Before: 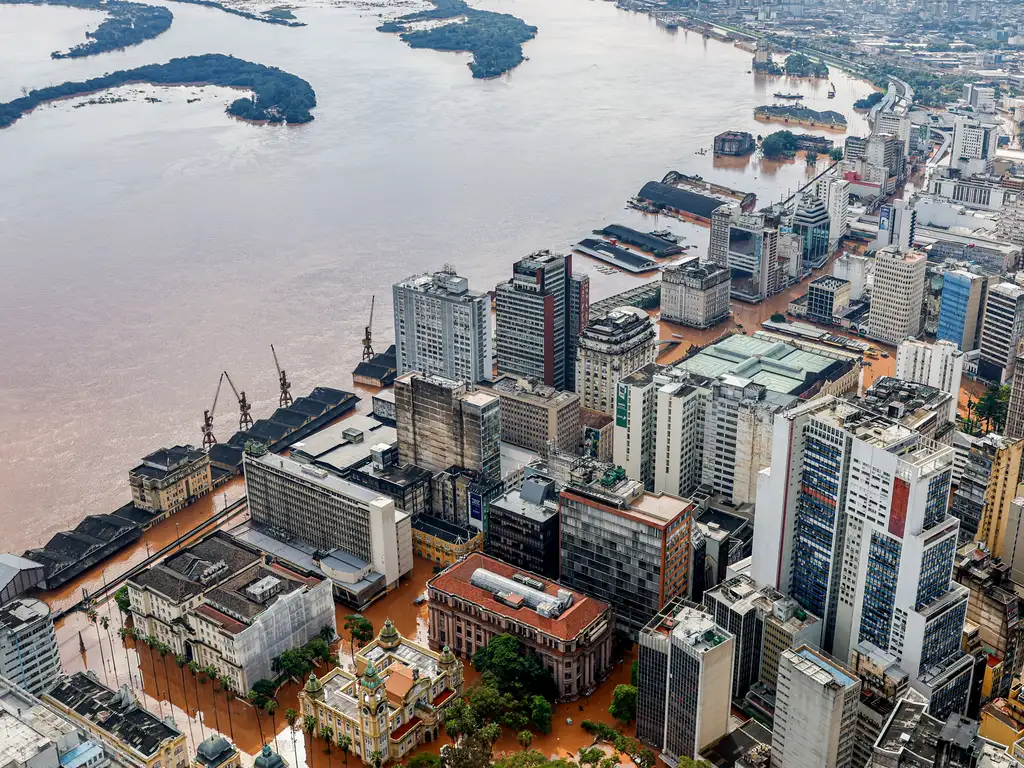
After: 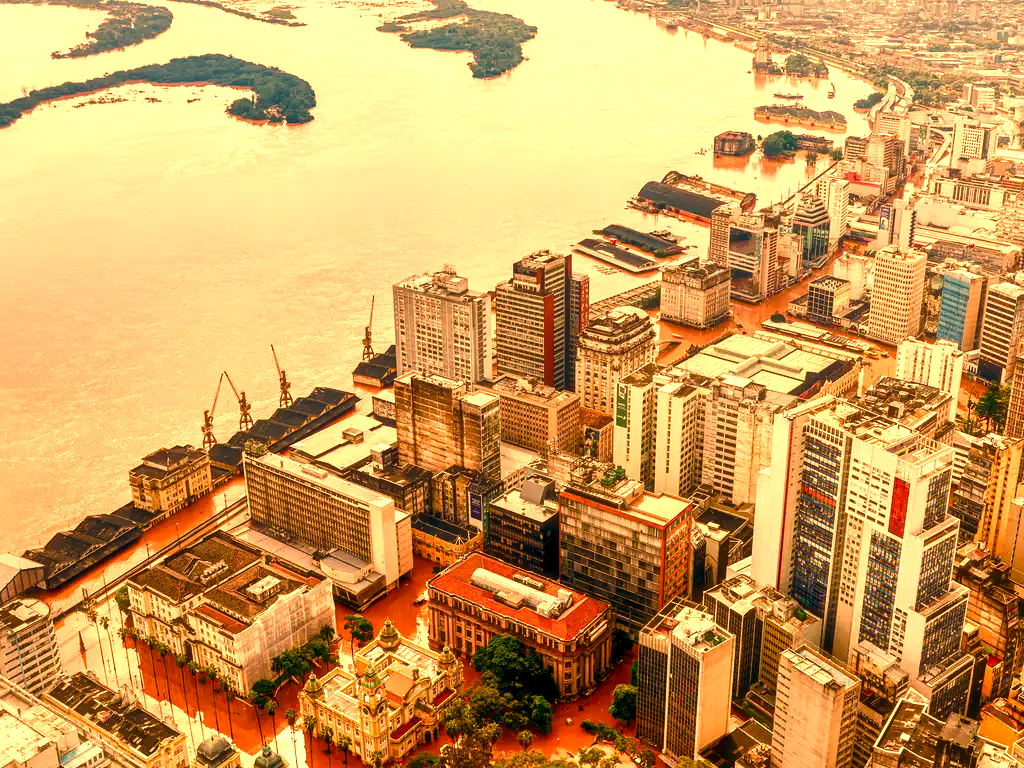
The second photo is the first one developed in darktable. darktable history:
color balance rgb: linear chroma grading › shadows -2.2%, linear chroma grading › highlights -15%, linear chroma grading › global chroma -10%, linear chroma grading › mid-tones -10%, perceptual saturation grading › global saturation 45%, perceptual saturation grading › highlights -50%, perceptual saturation grading › shadows 30%, perceptual brilliance grading › global brilliance 18%, global vibrance 45%
white balance: red 1.467, blue 0.684
local contrast: highlights 100%, shadows 100%, detail 120%, midtone range 0.2
color balance: lift [0.998, 0.998, 1.001, 1.002], gamma [0.995, 1.025, 0.992, 0.975], gain [0.995, 1.02, 0.997, 0.98]
haze removal: strength -0.05
